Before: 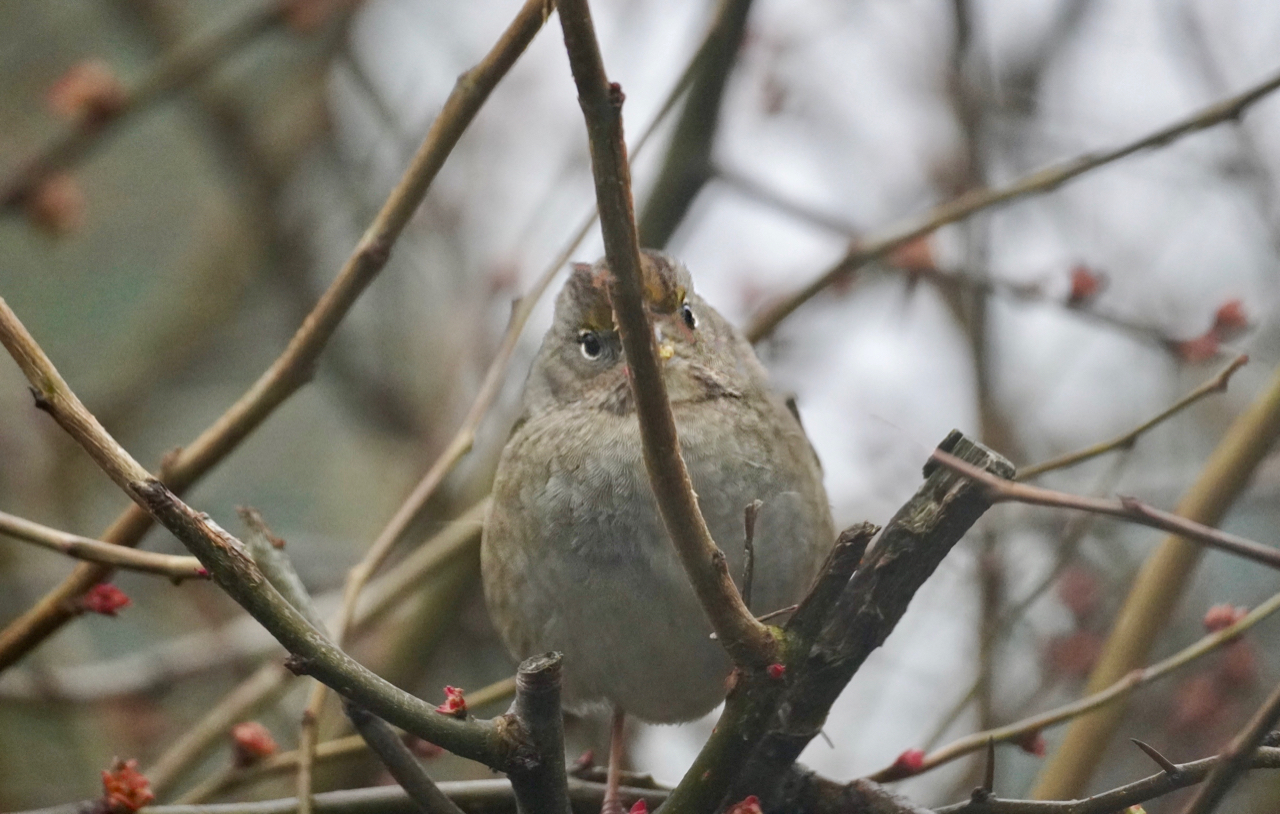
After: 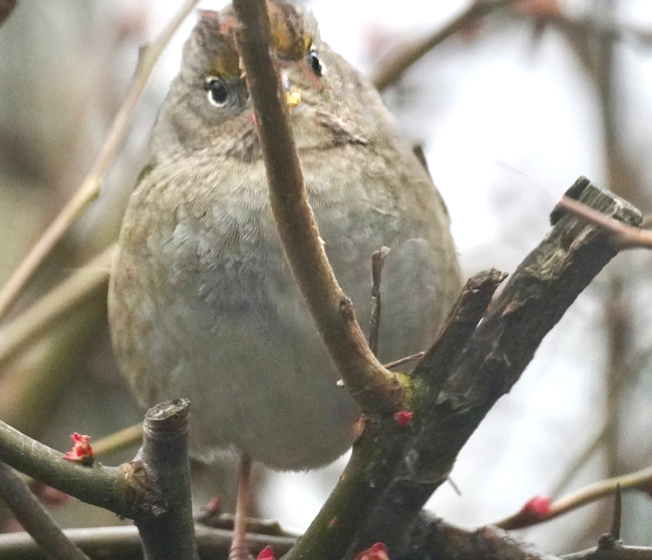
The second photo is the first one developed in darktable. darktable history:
exposure: black level correction 0, exposure 0.693 EV, compensate highlight preservation false
crop and rotate: left 29.154%, top 31.181%, right 19.853%
